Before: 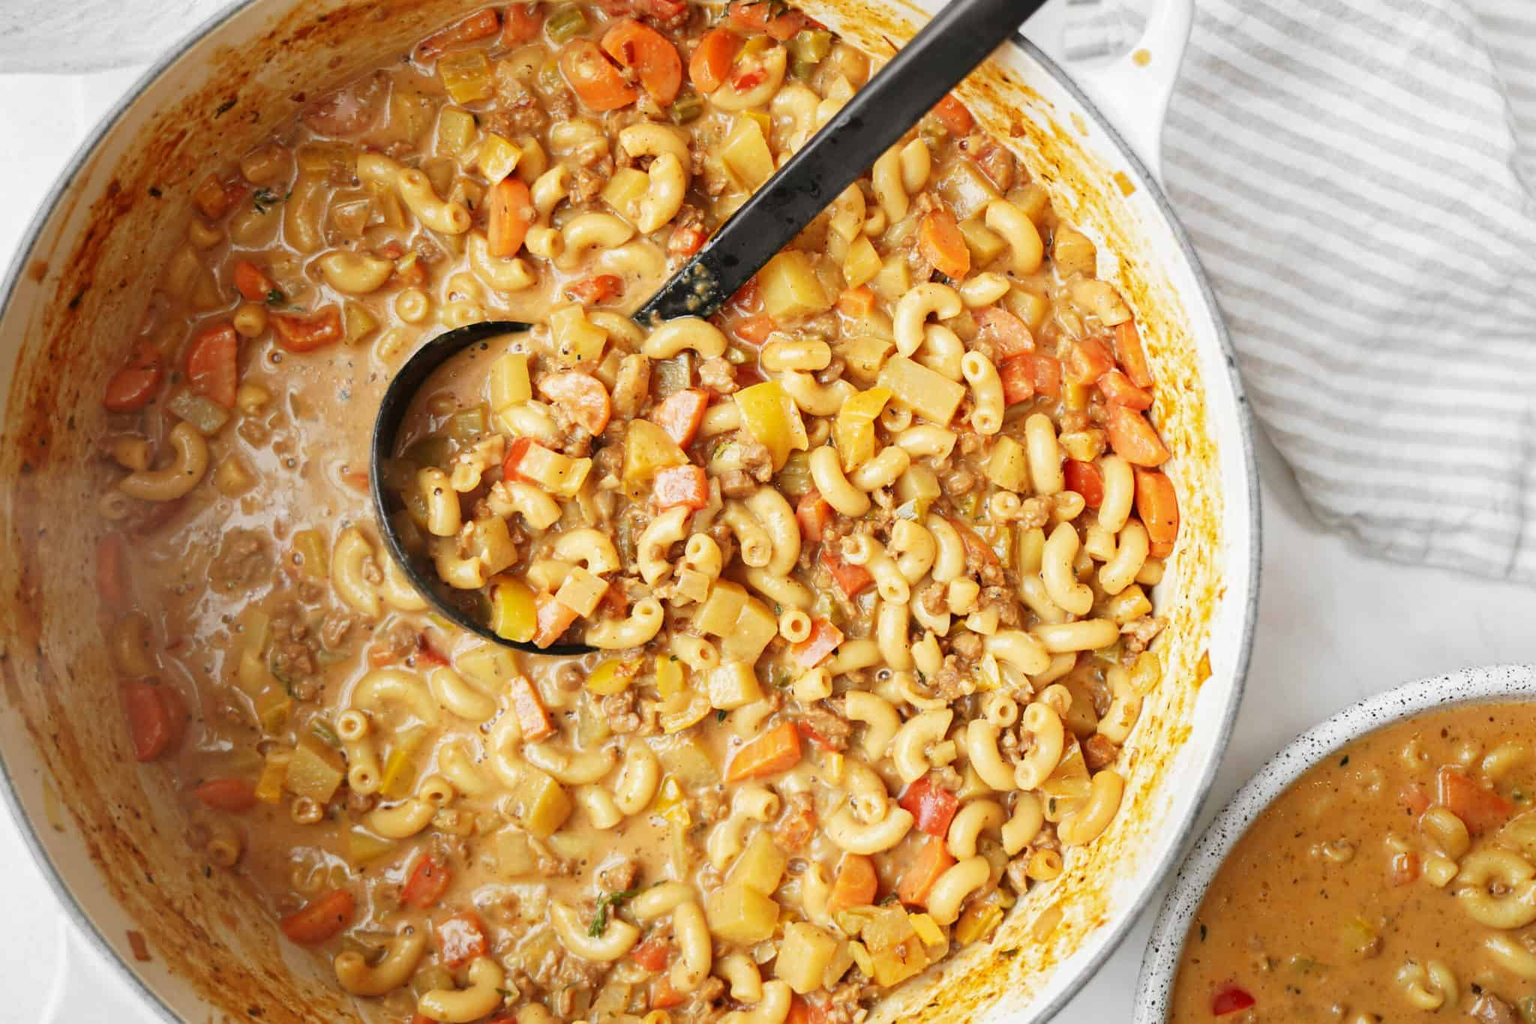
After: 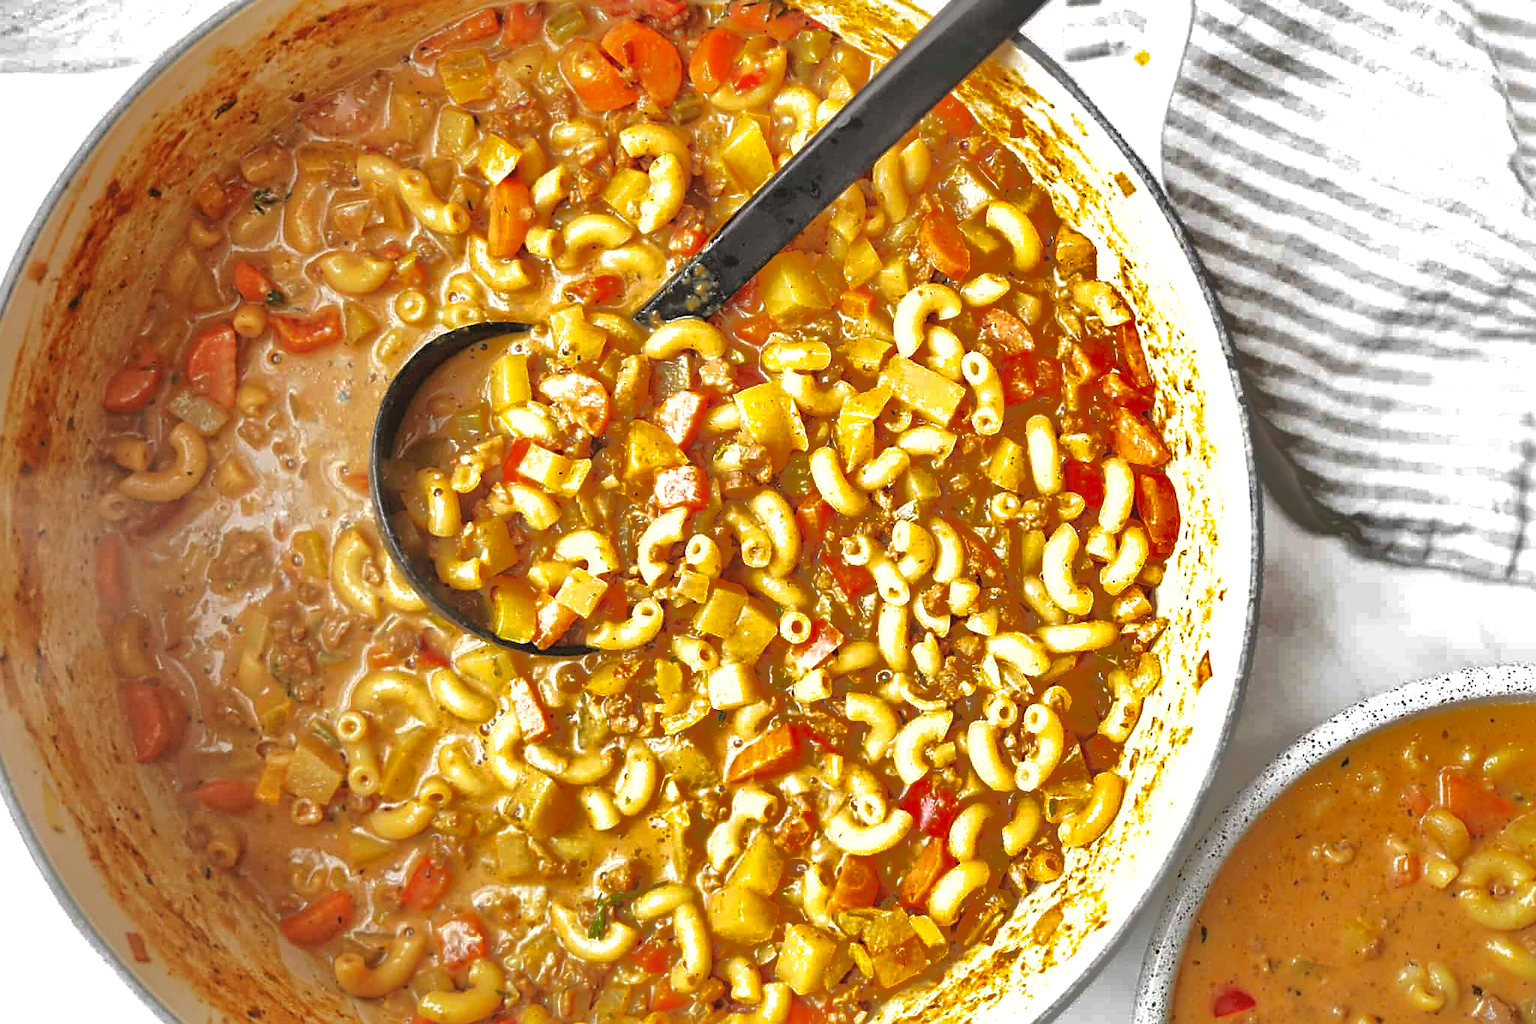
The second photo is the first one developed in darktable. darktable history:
shadows and highlights: shadows 38.91, highlights -74.21
contrast equalizer: y [[0.5, 0.5, 0.472, 0.5, 0.5, 0.5], [0.5 ×6], [0.5 ×6], [0 ×6], [0 ×6]], mix 0.367
sharpen: on, module defaults
exposure: black level correction -0.002, exposure 0.528 EV, compensate highlight preservation false
crop and rotate: left 0.079%, bottom 0.009%
